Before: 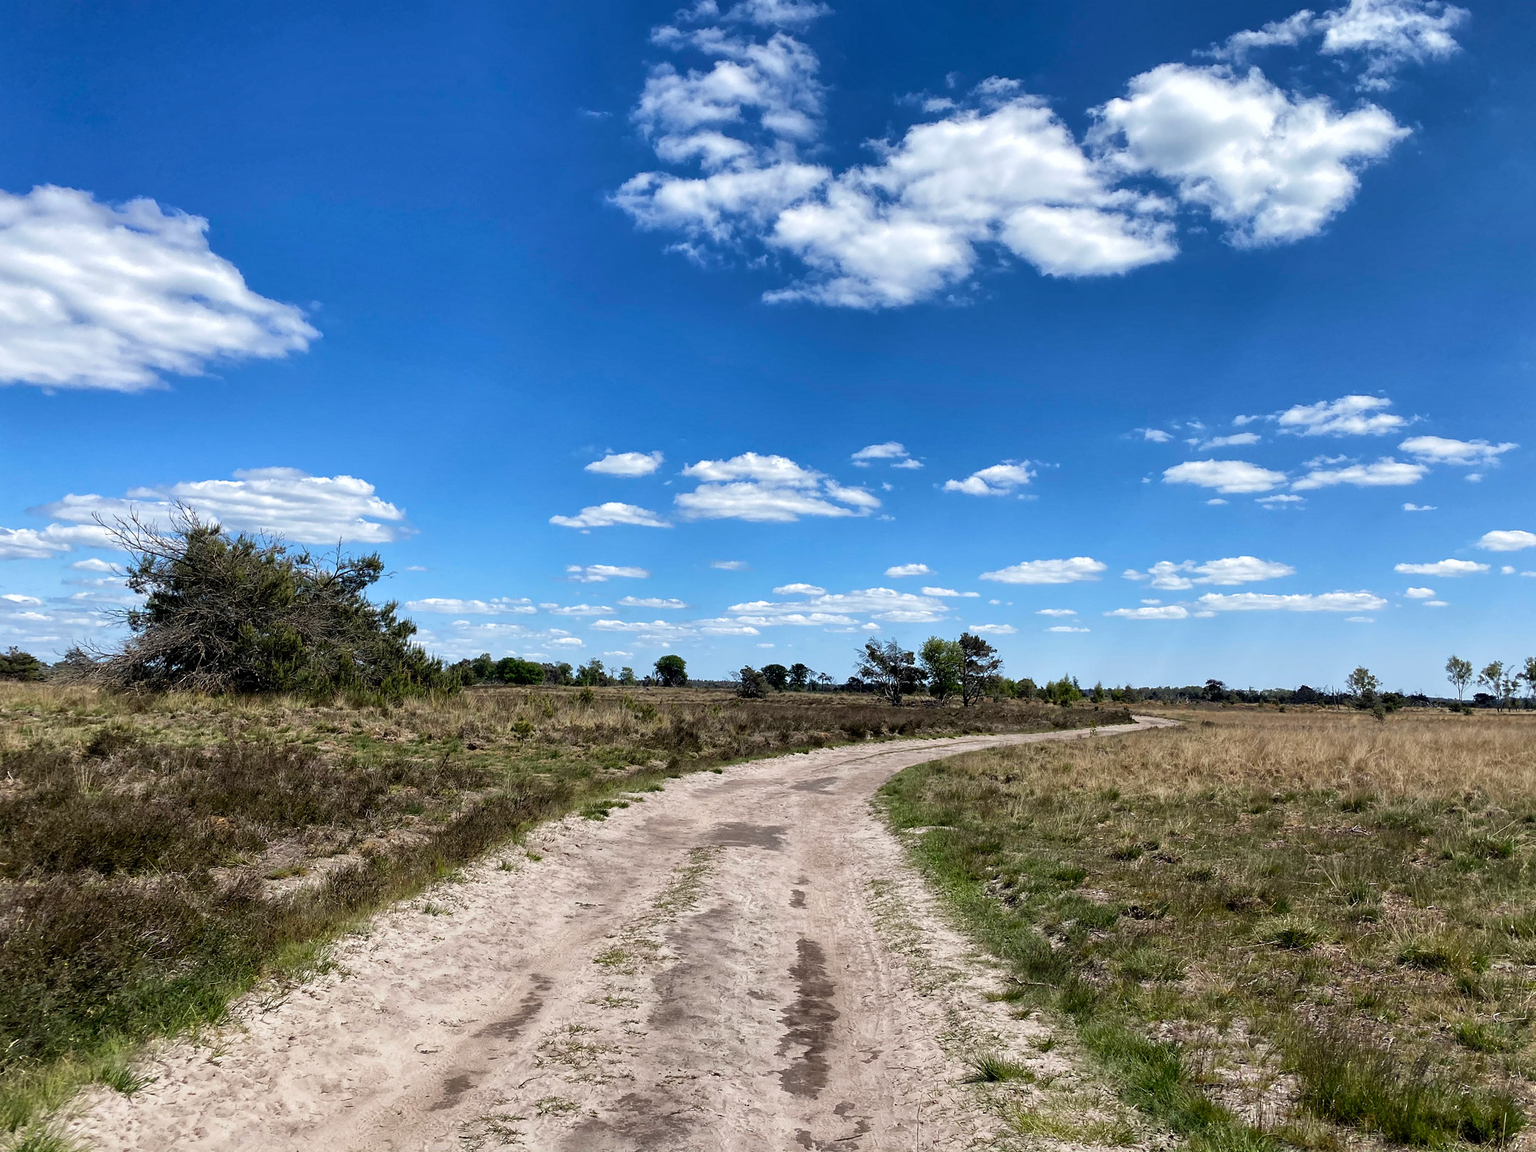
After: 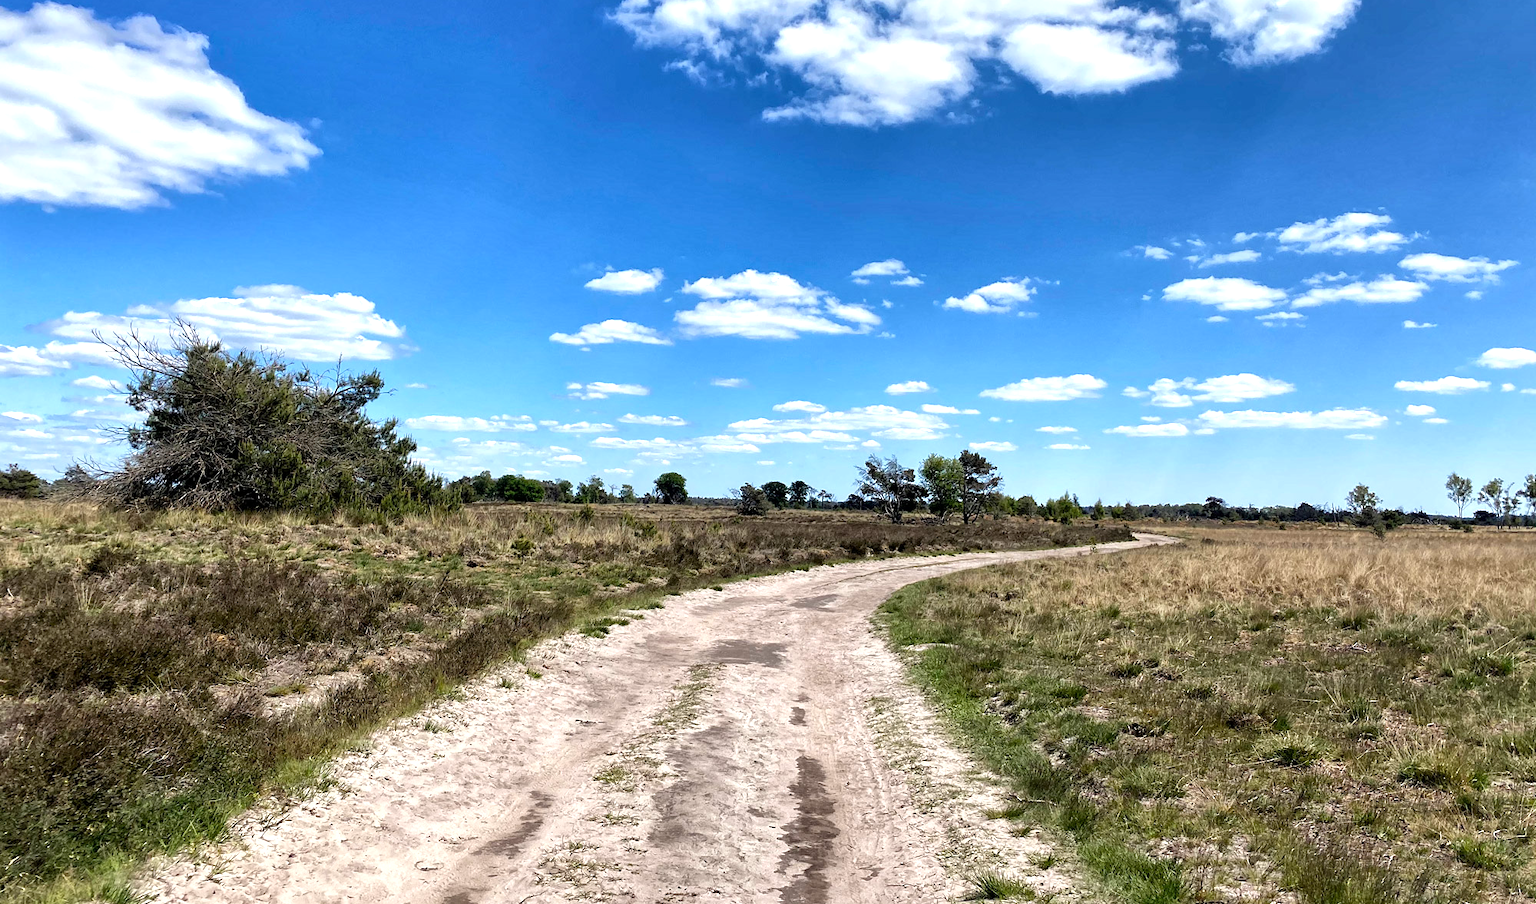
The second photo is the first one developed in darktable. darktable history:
local contrast: mode bilateral grid, contrast 21, coarseness 51, detail 120%, midtone range 0.2
exposure: black level correction 0, exposure 0.499 EV, compensate highlight preservation false
crop and rotate: top 15.897%, bottom 5.508%
